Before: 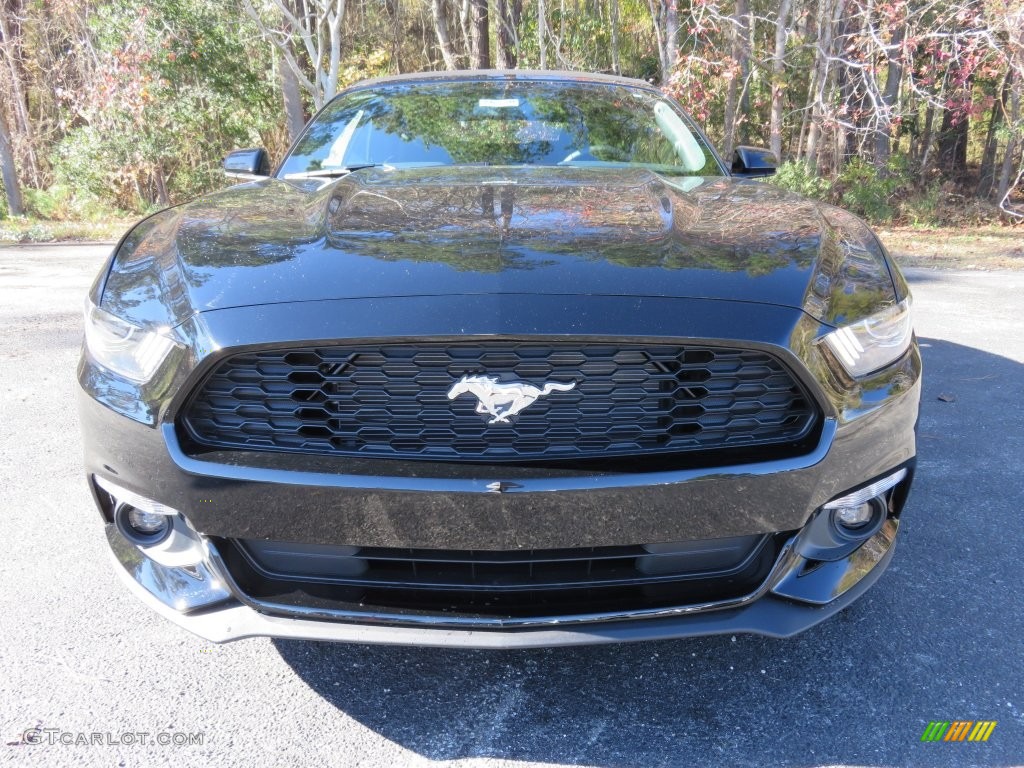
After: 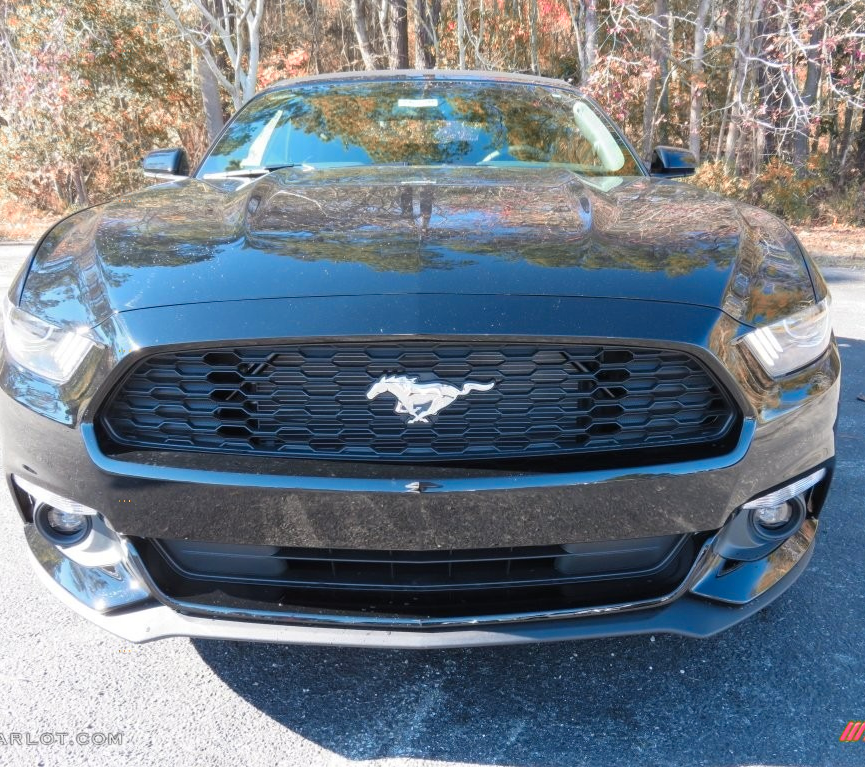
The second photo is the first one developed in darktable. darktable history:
crop: left 7.996%, right 7.472%
color zones: curves: ch2 [(0, 0.488) (0.143, 0.417) (0.286, 0.212) (0.429, 0.179) (0.571, 0.154) (0.714, 0.415) (0.857, 0.495) (1, 0.488)], mix 23.74%
